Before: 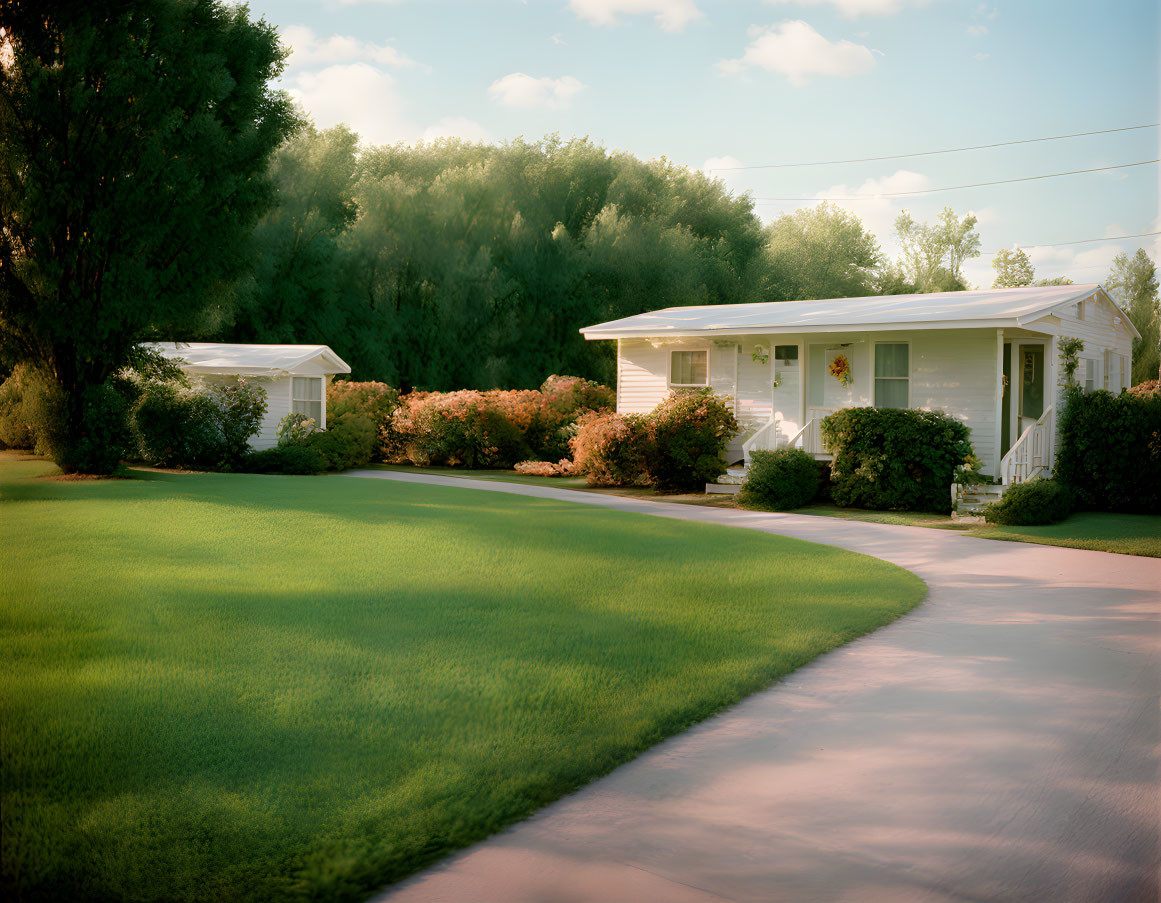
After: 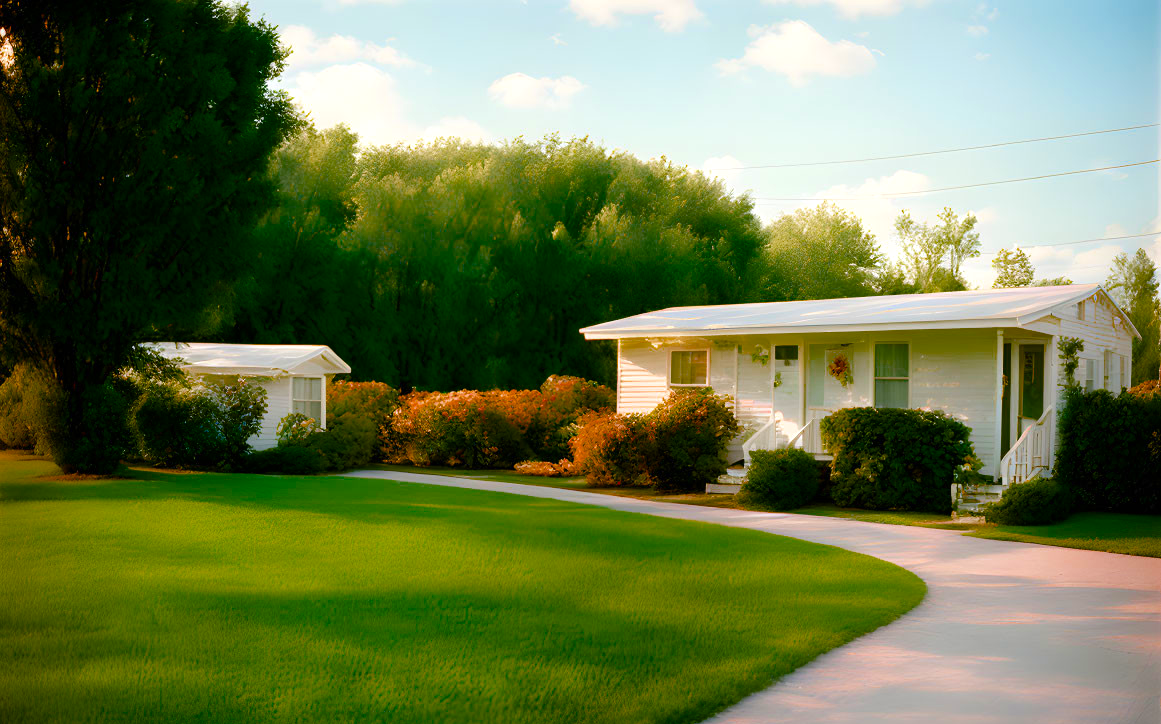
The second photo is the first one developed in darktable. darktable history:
crop: bottom 19.726%
color balance rgb: perceptual saturation grading › global saturation 37.107%, perceptual saturation grading › shadows 35.363%, perceptual brilliance grading › global brilliance 9.32%, perceptual brilliance grading › shadows 14.983%, saturation formula JzAzBz (2021)
levels: white 90.65%
